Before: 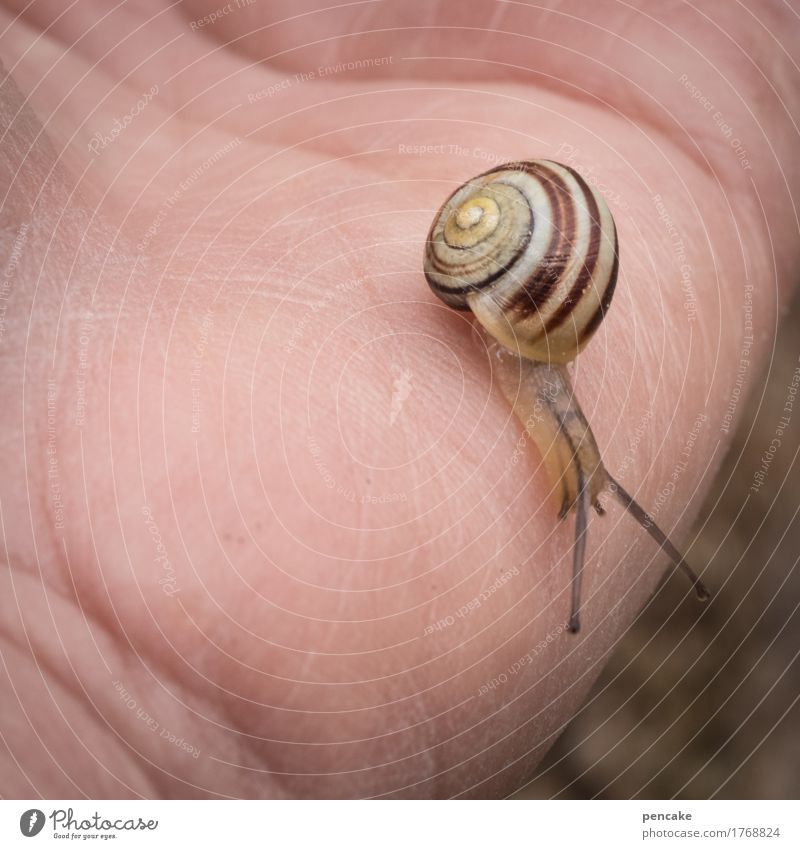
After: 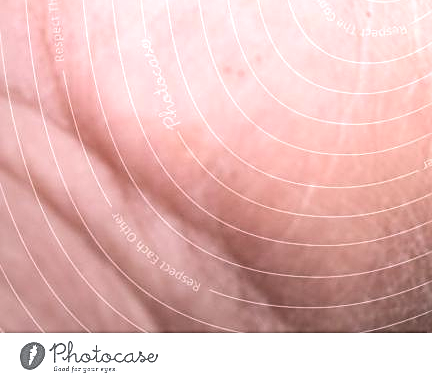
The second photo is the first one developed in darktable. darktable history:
crop and rotate: top 55.081%, right 45.99%, bottom 0.11%
color balance rgb: highlights gain › luminance 16.548%, highlights gain › chroma 2.849%, highlights gain › hue 259.8°, perceptual saturation grading › global saturation -1.462%, perceptual brilliance grading › highlights 8.711%, perceptual brilliance grading › mid-tones 4.25%, perceptual brilliance grading › shadows 1.607%, global vibrance 20%
tone equalizer: -8 EV -0.405 EV, -7 EV -0.363 EV, -6 EV -0.301 EV, -5 EV -0.218 EV, -3 EV 0.224 EV, -2 EV 0.304 EV, -1 EV 0.412 EV, +0 EV 0.428 EV, edges refinement/feathering 500, mask exposure compensation -1.57 EV, preserve details no
sharpen: on, module defaults
